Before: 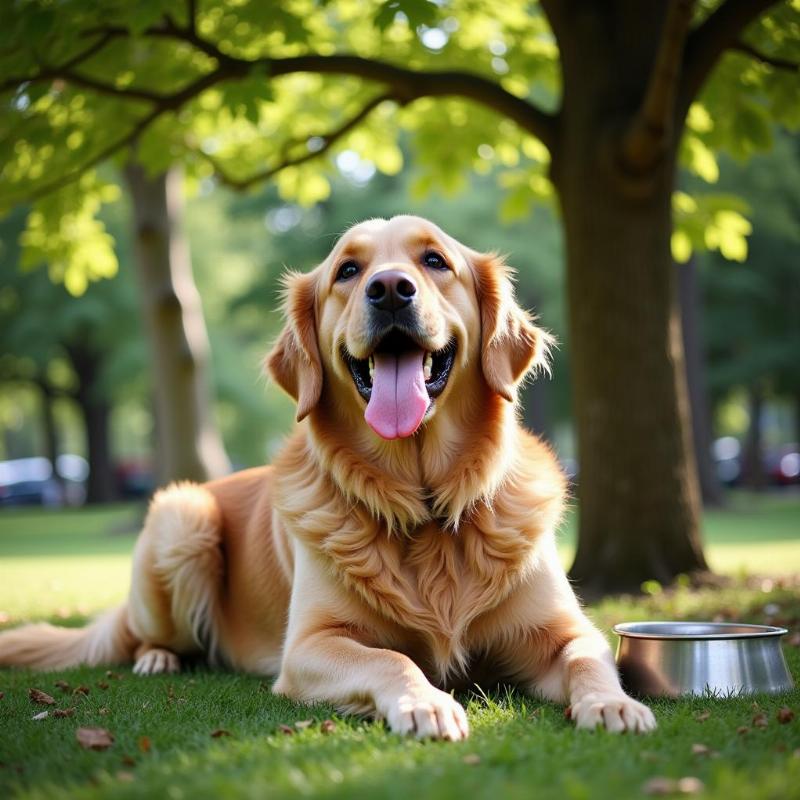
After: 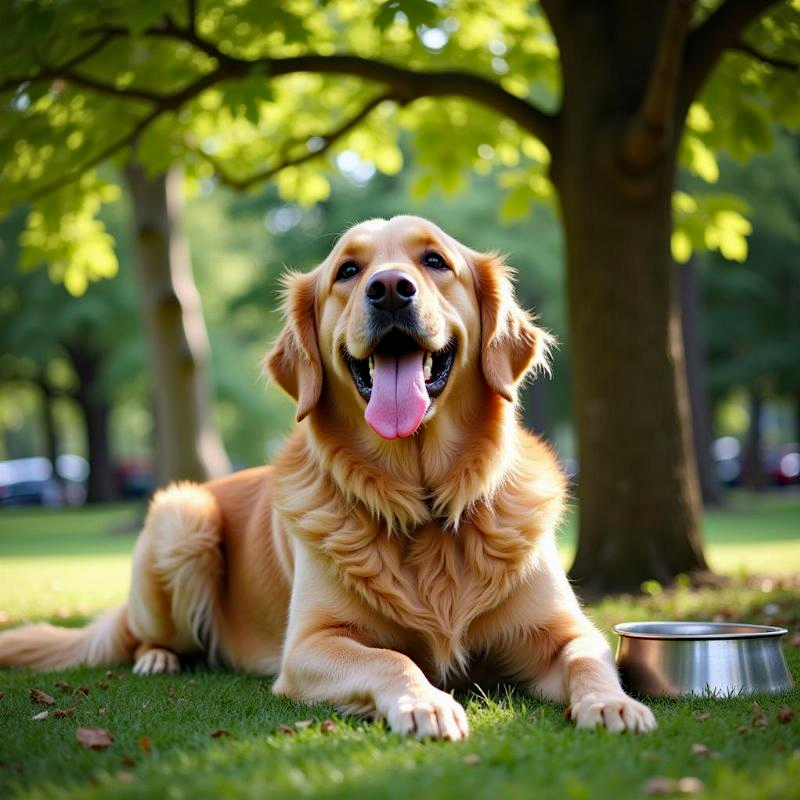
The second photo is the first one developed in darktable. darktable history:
haze removal: compatibility mode true, adaptive false
base curve: curves: ch0 [(0, 0) (0.297, 0.298) (1, 1)], preserve colors none
